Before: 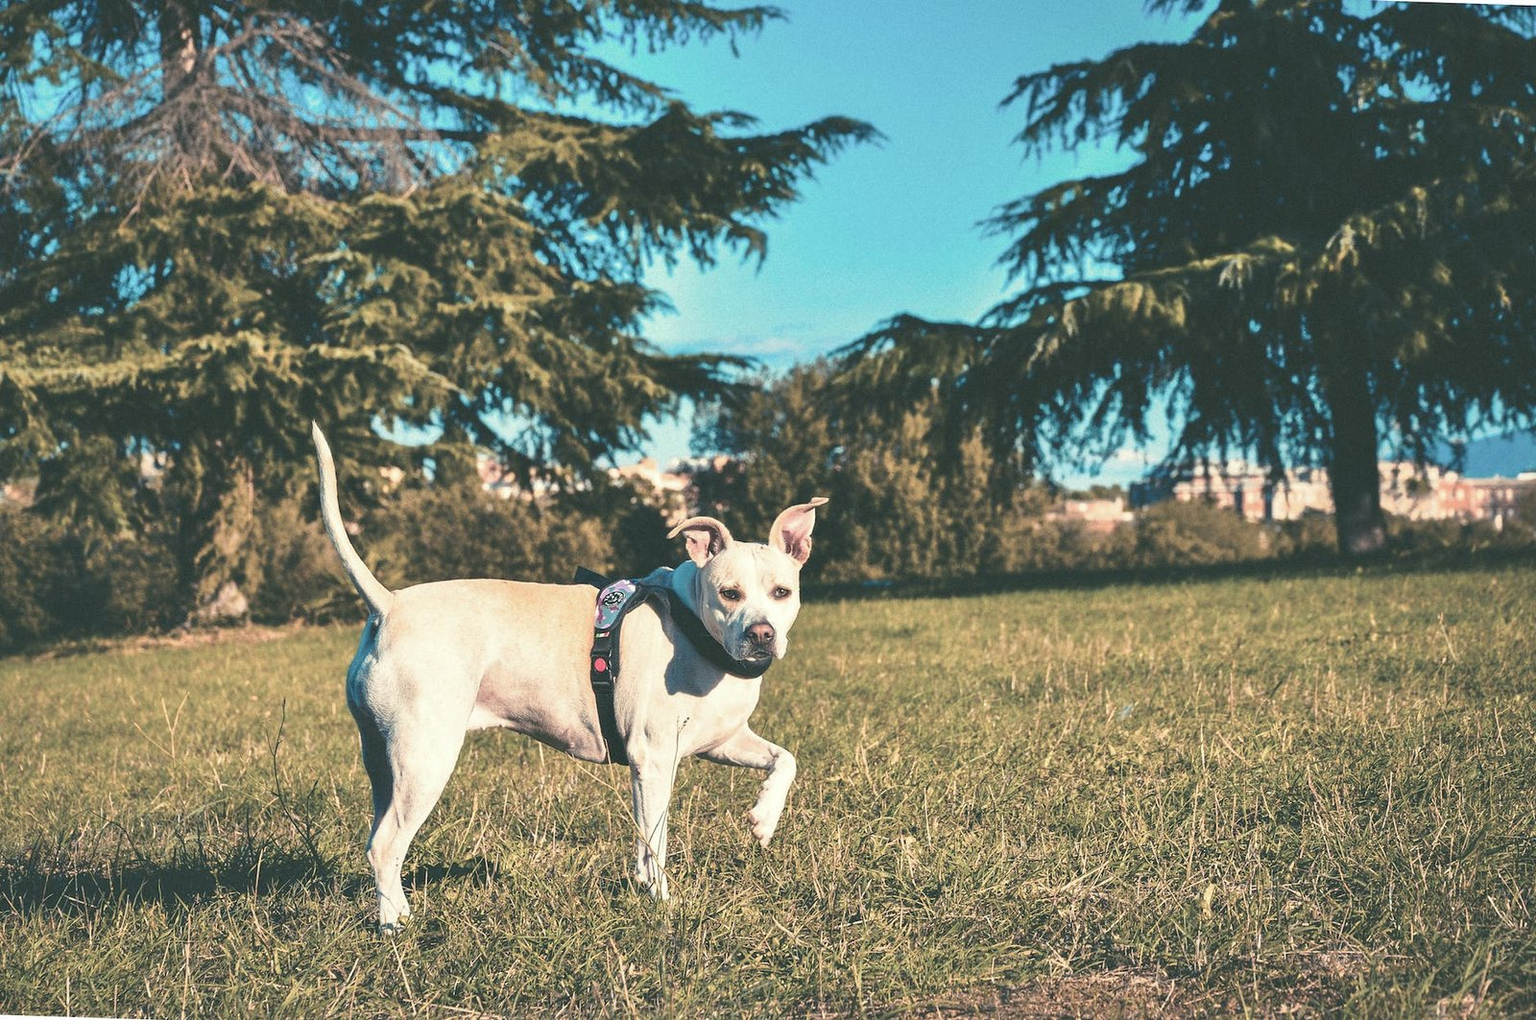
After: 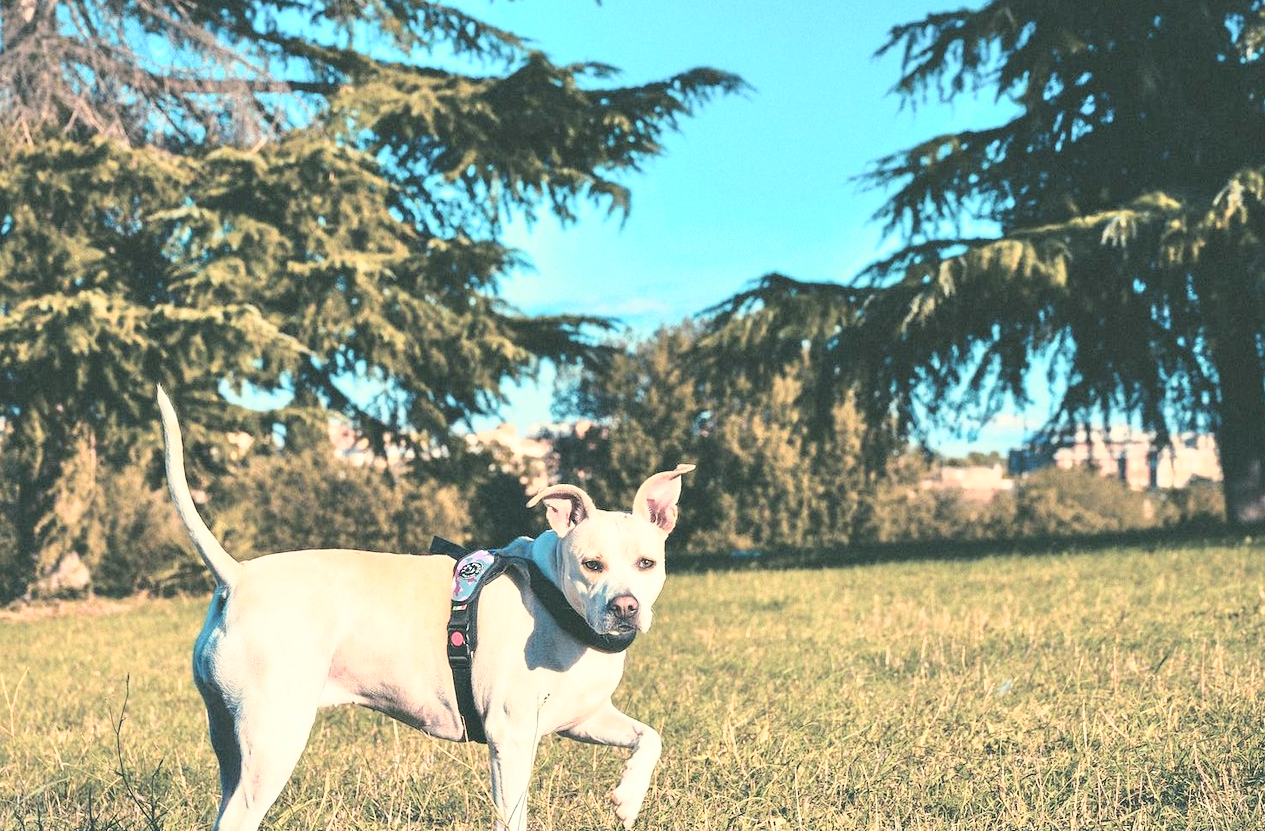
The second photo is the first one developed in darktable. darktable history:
base curve: curves: ch0 [(0, 0) (0.028, 0.03) (0.121, 0.232) (0.46, 0.748) (0.859, 0.968) (1, 1)]
crop and rotate: left 10.509%, top 5.142%, right 10.417%, bottom 16.673%
